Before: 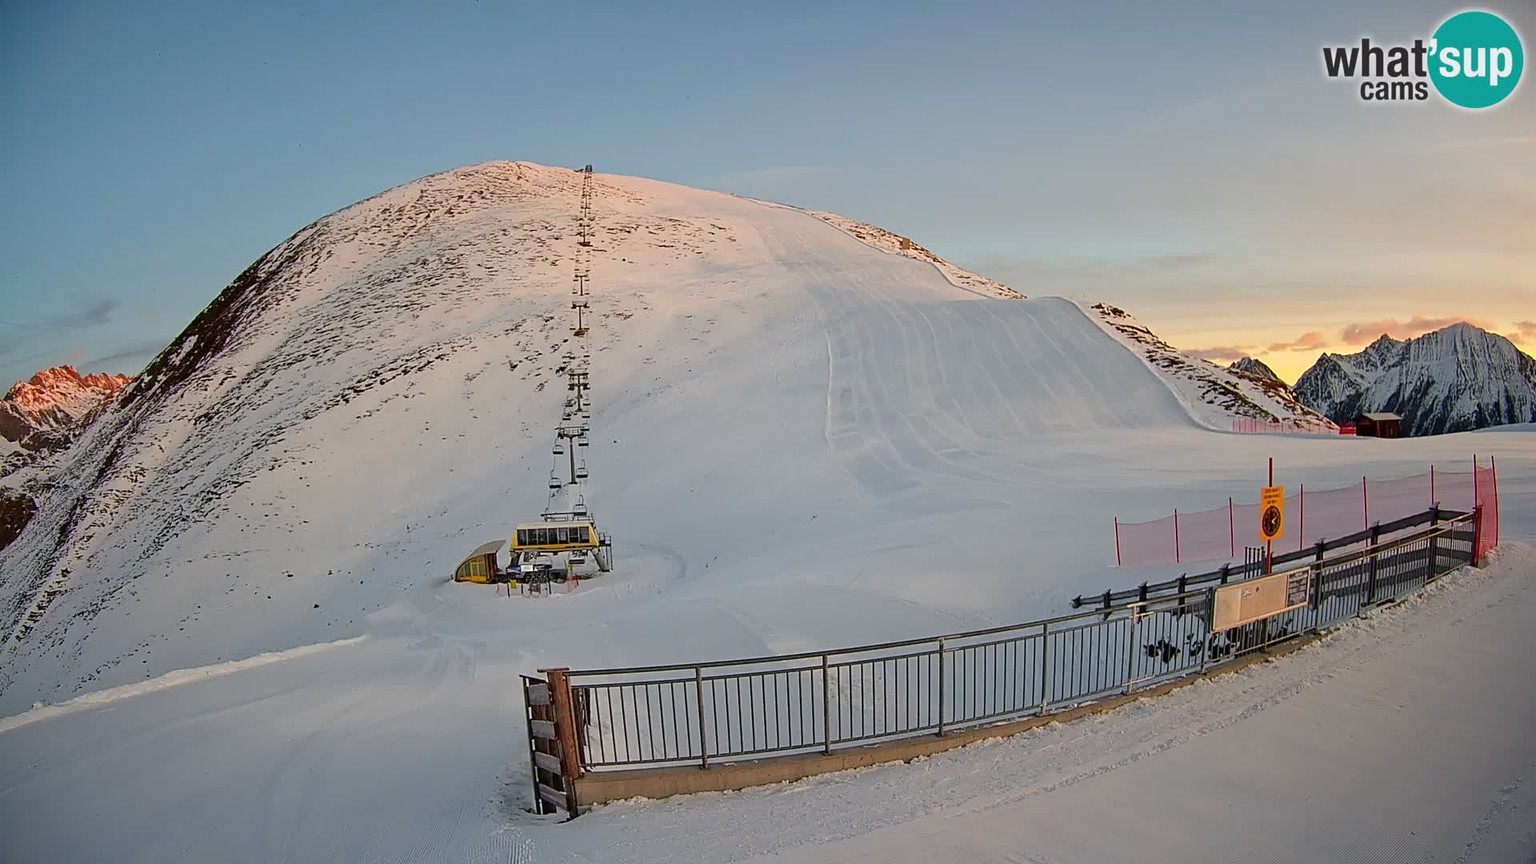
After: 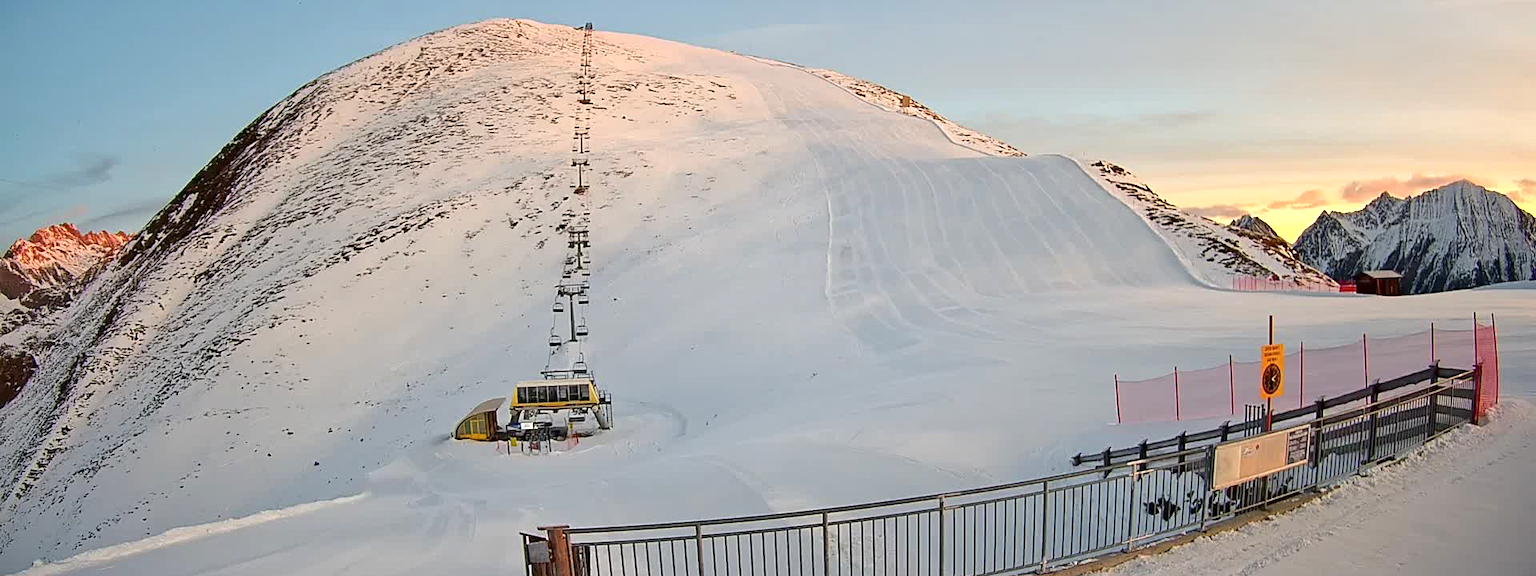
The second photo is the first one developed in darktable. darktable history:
exposure: exposure 0.491 EV, compensate exposure bias true, compensate highlight preservation false
crop: top 16.507%, bottom 16.784%
